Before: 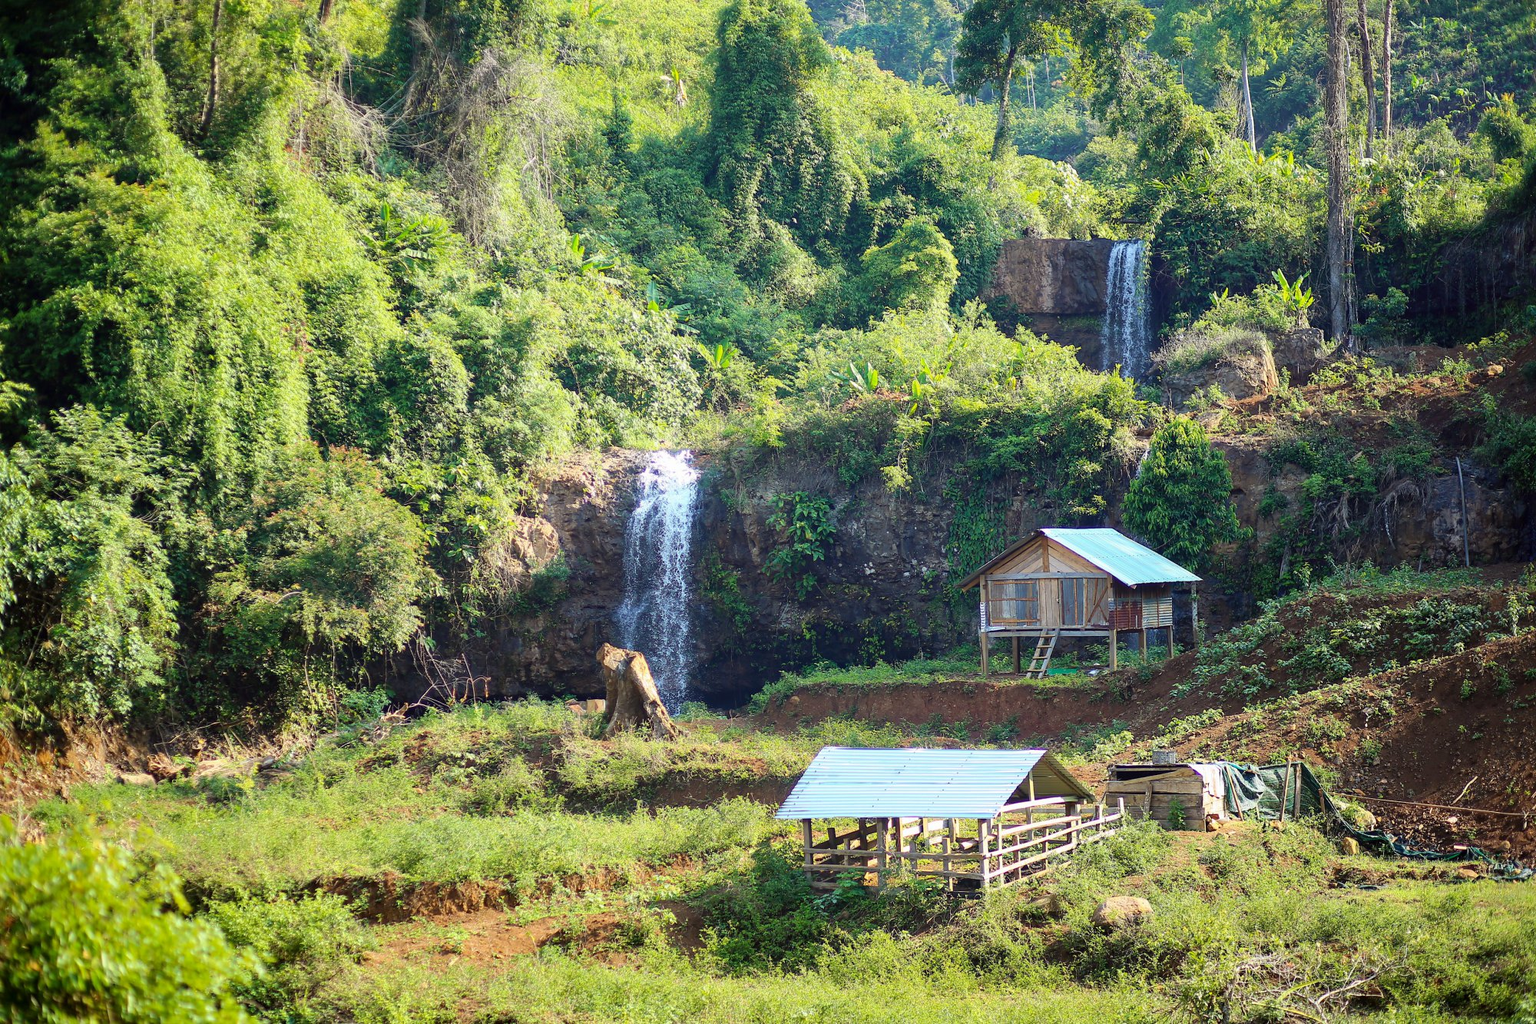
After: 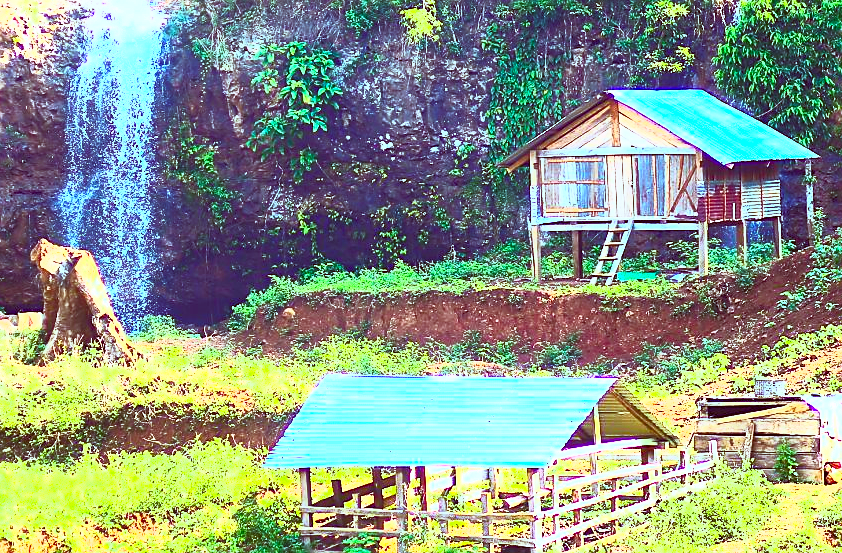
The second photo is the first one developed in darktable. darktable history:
crop: left 37.327%, top 44.867%, right 20.562%, bottom 13.644%
sharpen: on, module defaults
color correction: highlights a* -7.23, highlights b* -0.146, shadows a* 20.22, shadows b* 11.42
base curve: curves: ch0 [(0, 0) (0.262, 0.32) (0.722, 0.705) (1, 1)], preserve colors none
color calibration: illuminant as shot in camera, x 0.358, y 0.373, temperature 4628.91 K, saturation algorithm version 1 (2020)
contrast brightness saturation: contrast 0.982, brightness 0.99, saturation 0.982
